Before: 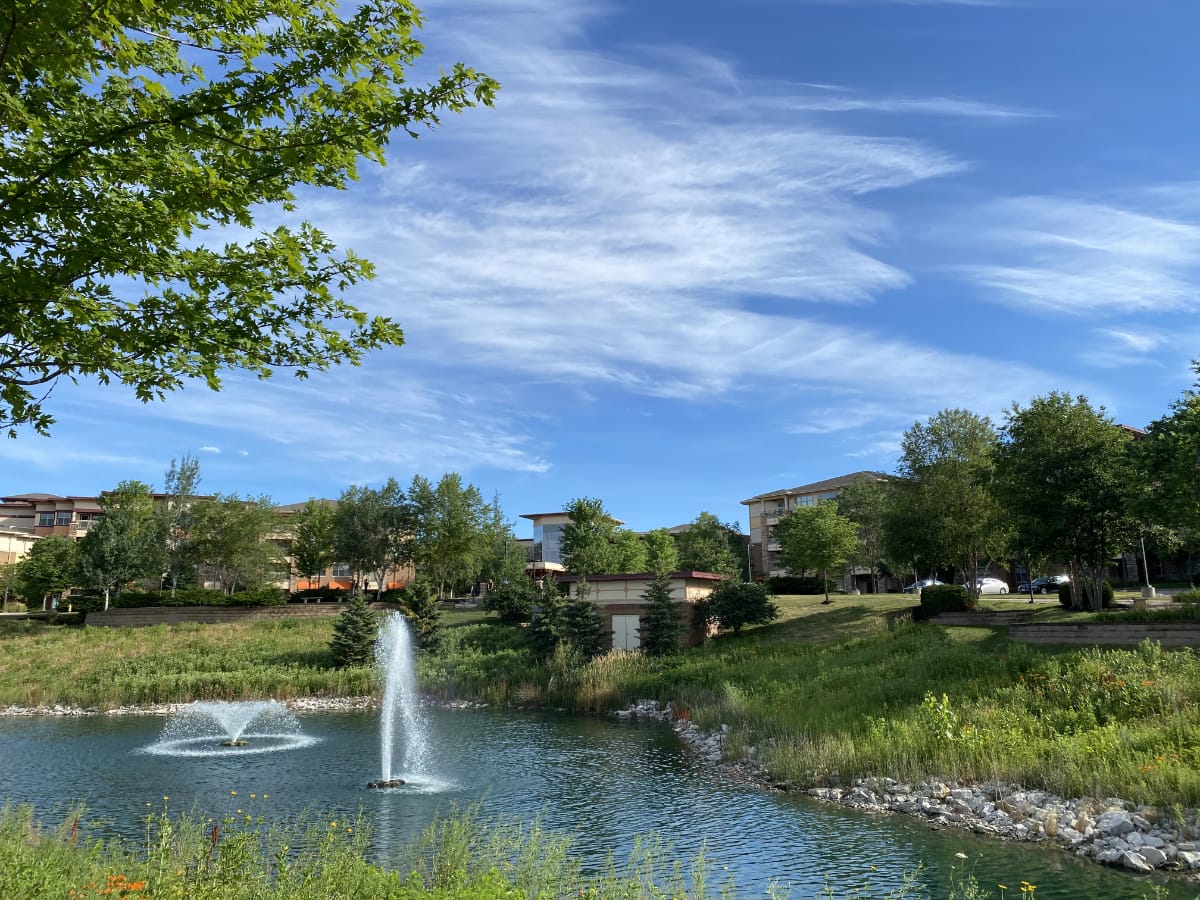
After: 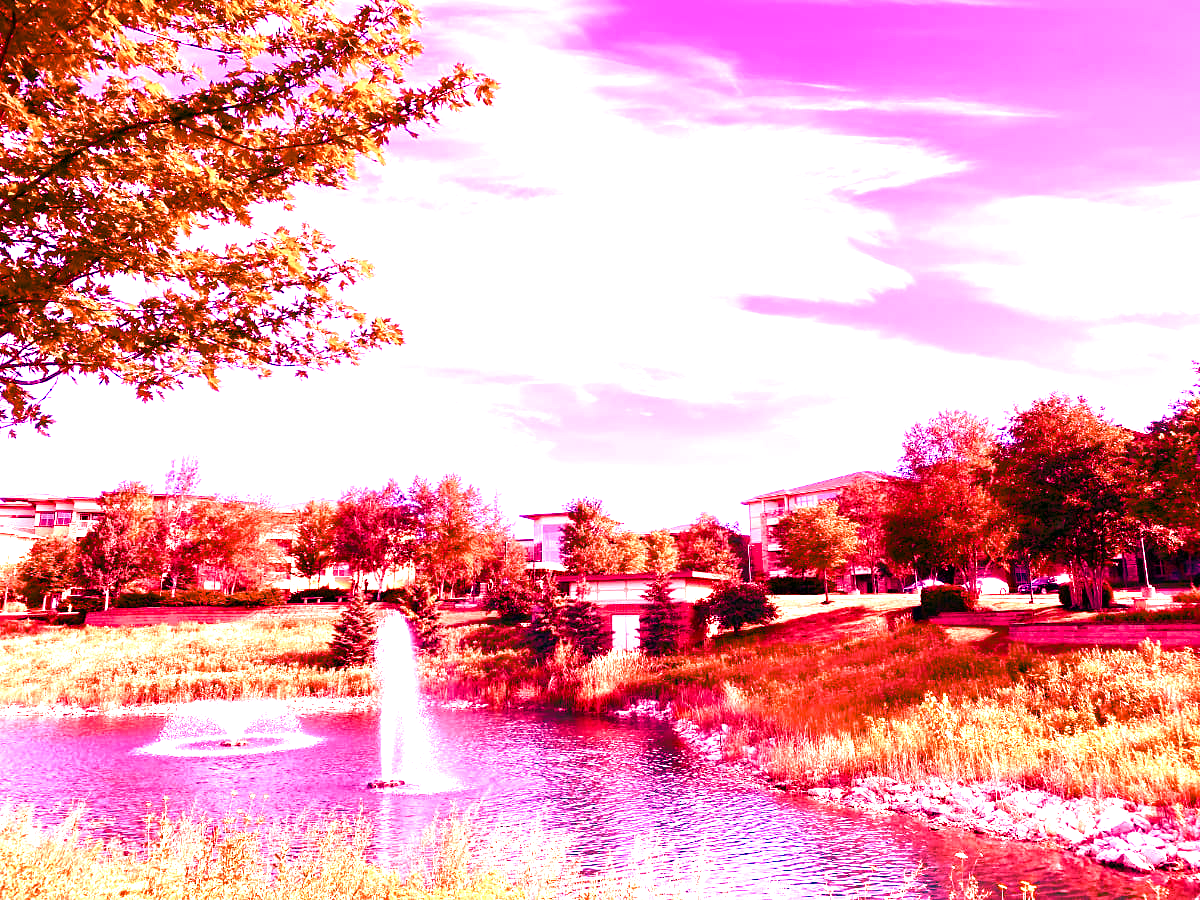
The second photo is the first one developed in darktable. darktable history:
white balance: red 4.26, blue 1.802
color balance rgb: linear chroma grading › shadows -2.2%, linear chroma grading › highlights -15%, linear chroma grading › global chroma -10%, linear chroma grading › mid-tones -10%, perceptual saturation grading › global saturation 45%, perceptual saturation grading › highlights -50%, perceptual saturation grading › shadows 30%, perceptual brilliance grading › global brilliance 18%, global vibrance 45%
velvia: strength 9.25%
graduated density: on, module defaults
